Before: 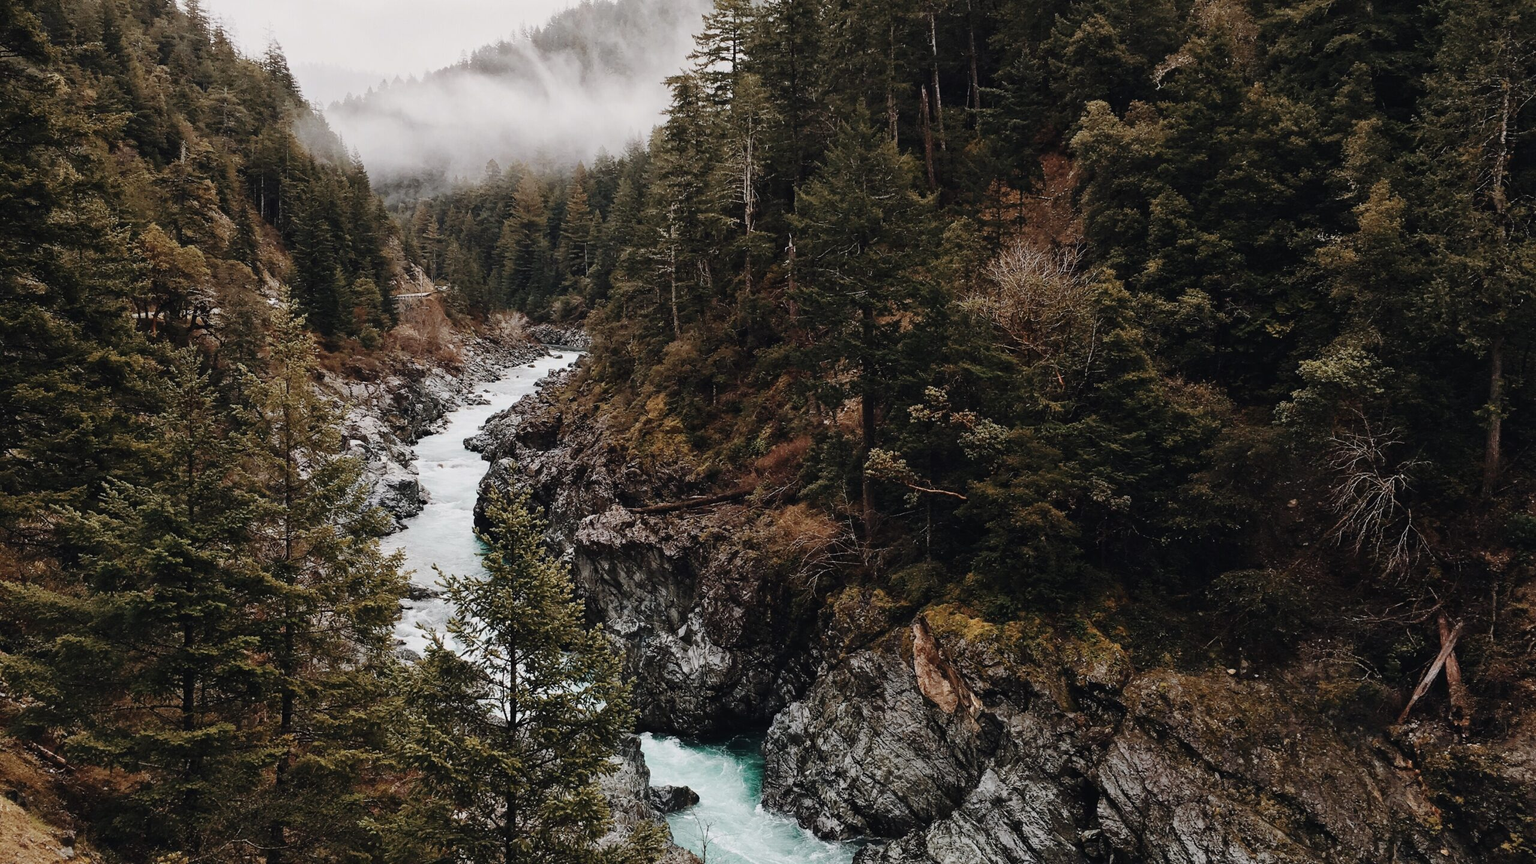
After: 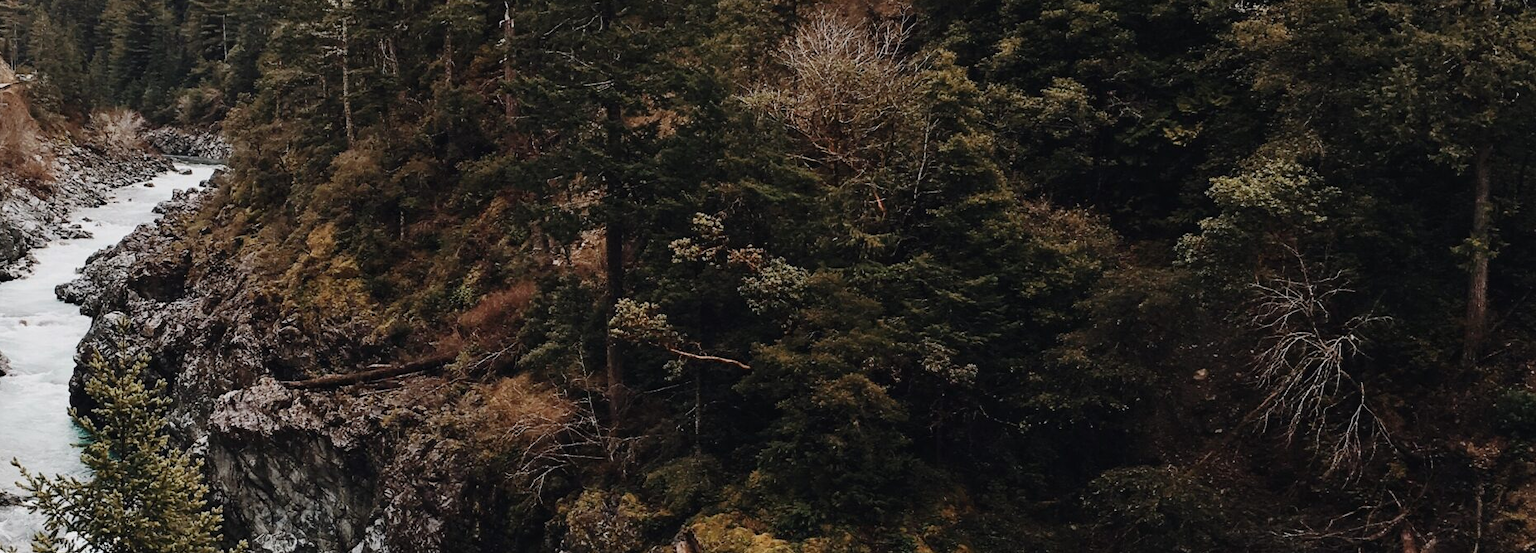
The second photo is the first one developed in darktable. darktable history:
crop and rotate: left 27.617%, top 26.886%, bottom 26.659%
